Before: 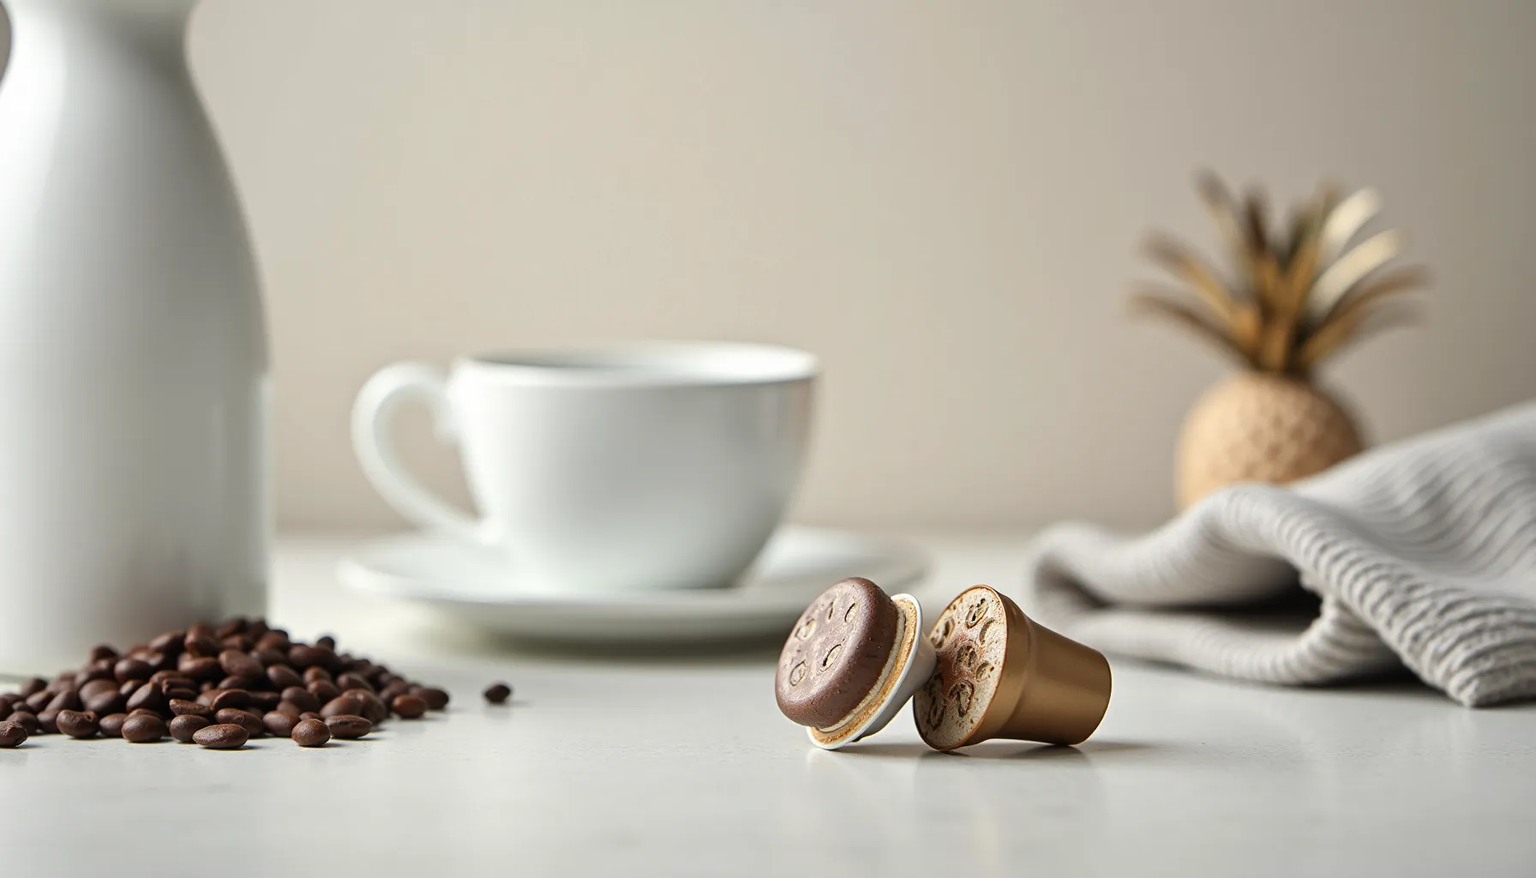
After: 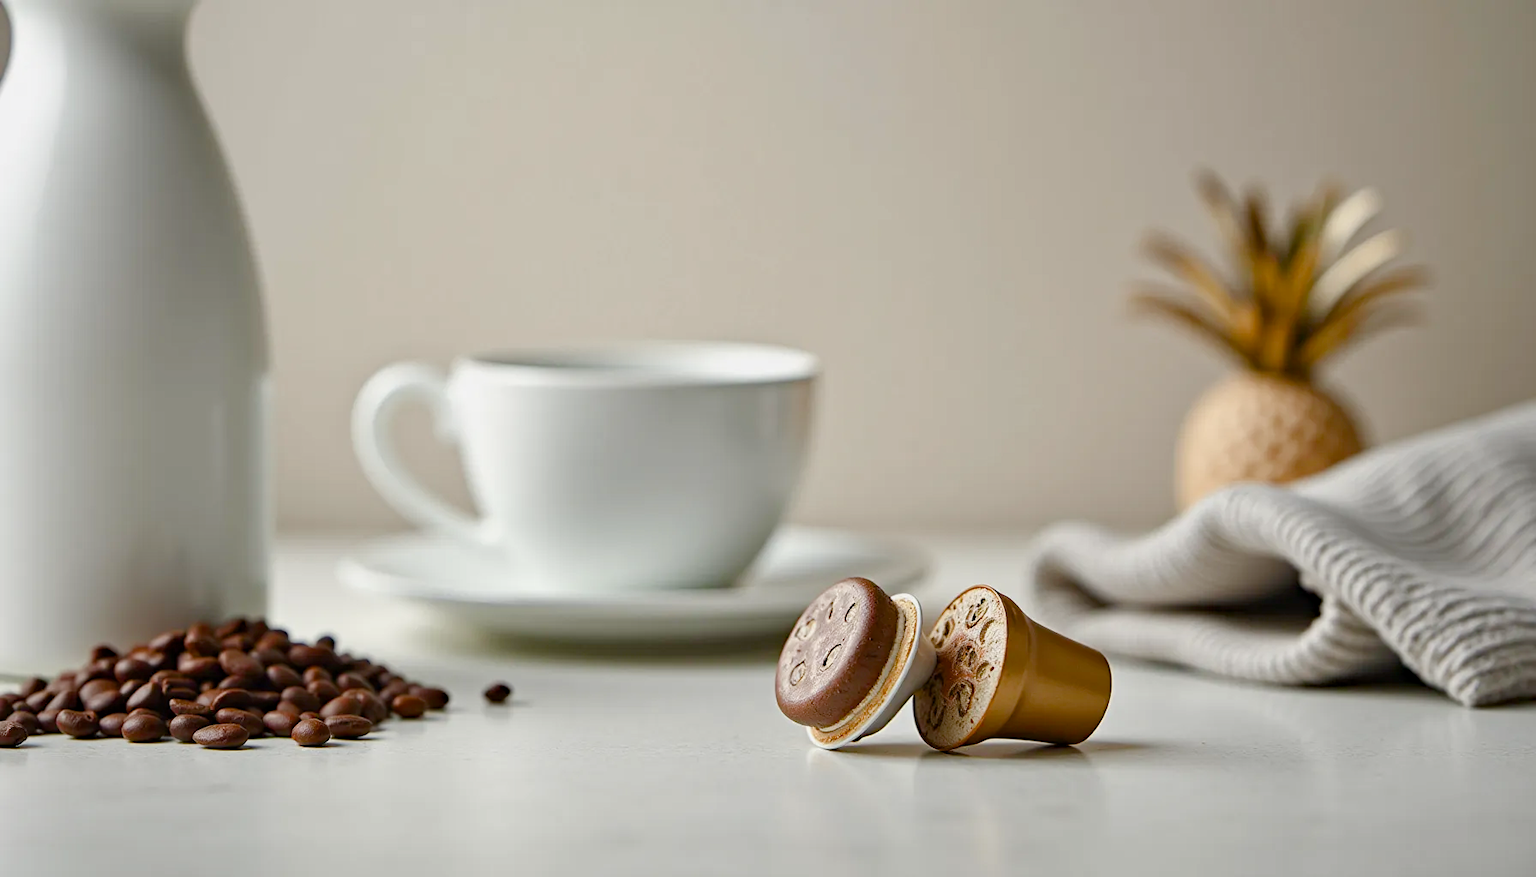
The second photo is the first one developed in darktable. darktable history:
haze removal: compatibility mode true
color balance rgb: linear chroma grading › global chroma 15.512%, perceptual saturation grading › global saturation 0.784%, perceptual saturation grading › highlights -34.718%, perceptual saturation grading › mid-tones 14.947%, perceptual saturation grading › shadows 47.465%, global vibrance -16.964%, contrast -6.362%
